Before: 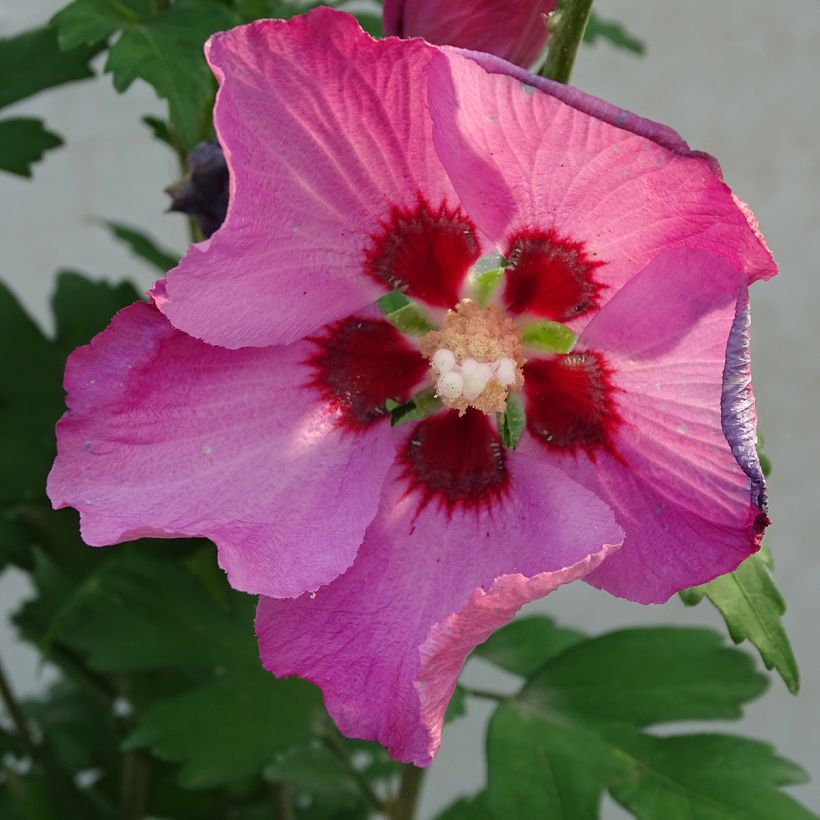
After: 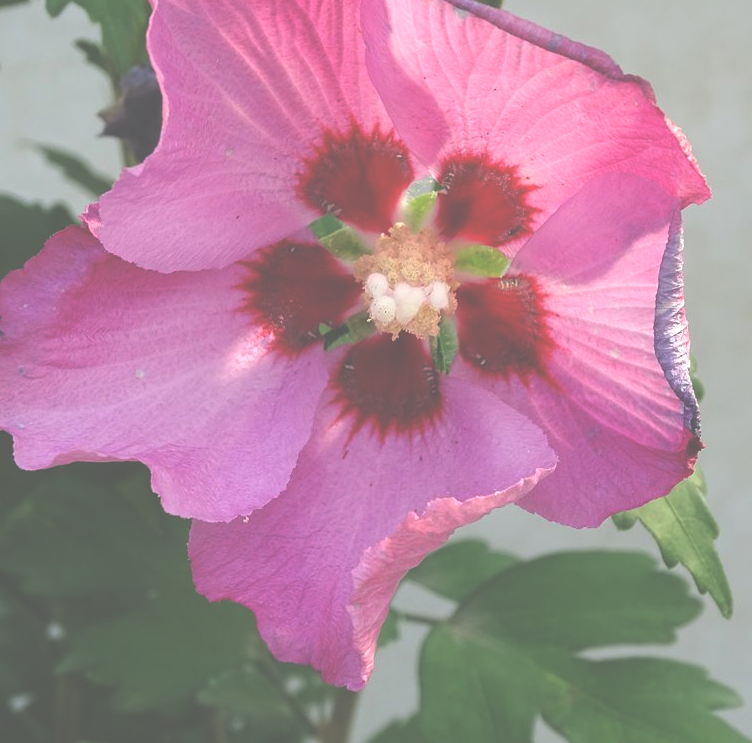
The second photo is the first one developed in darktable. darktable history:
tone equalizer: -8 EV -0.386 EV, -7 EV -0.387 EV, -6 EV -0.353 EV, -5 EV -0.208 EV, -3 EV 0.214 EV, -2 EV 0.307 EV, -1 EV 0.363 EV, +0 EV 0.389 EV
crop and rotate: left 8.2%, top 9.353%
exposure: black level correction -0.086, compensate exposure bias true, compensate highlight preservation false
